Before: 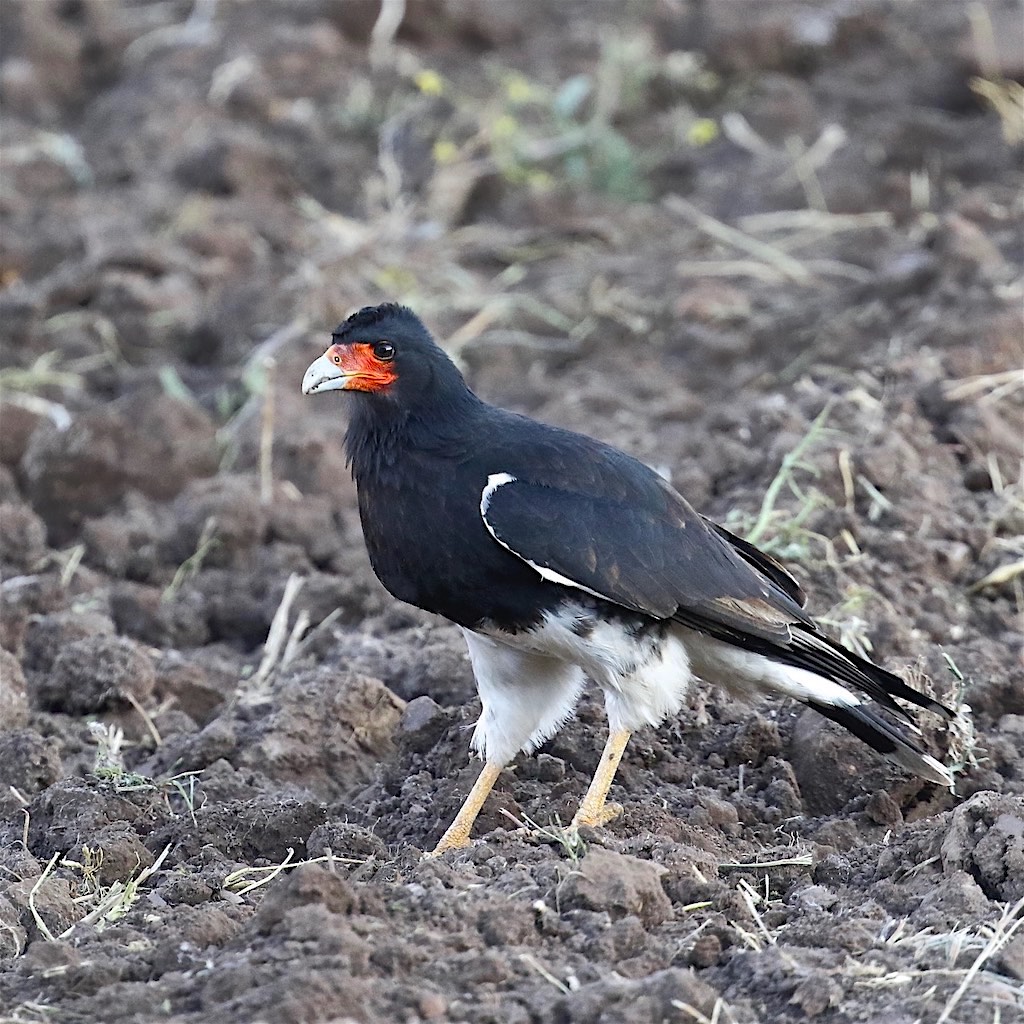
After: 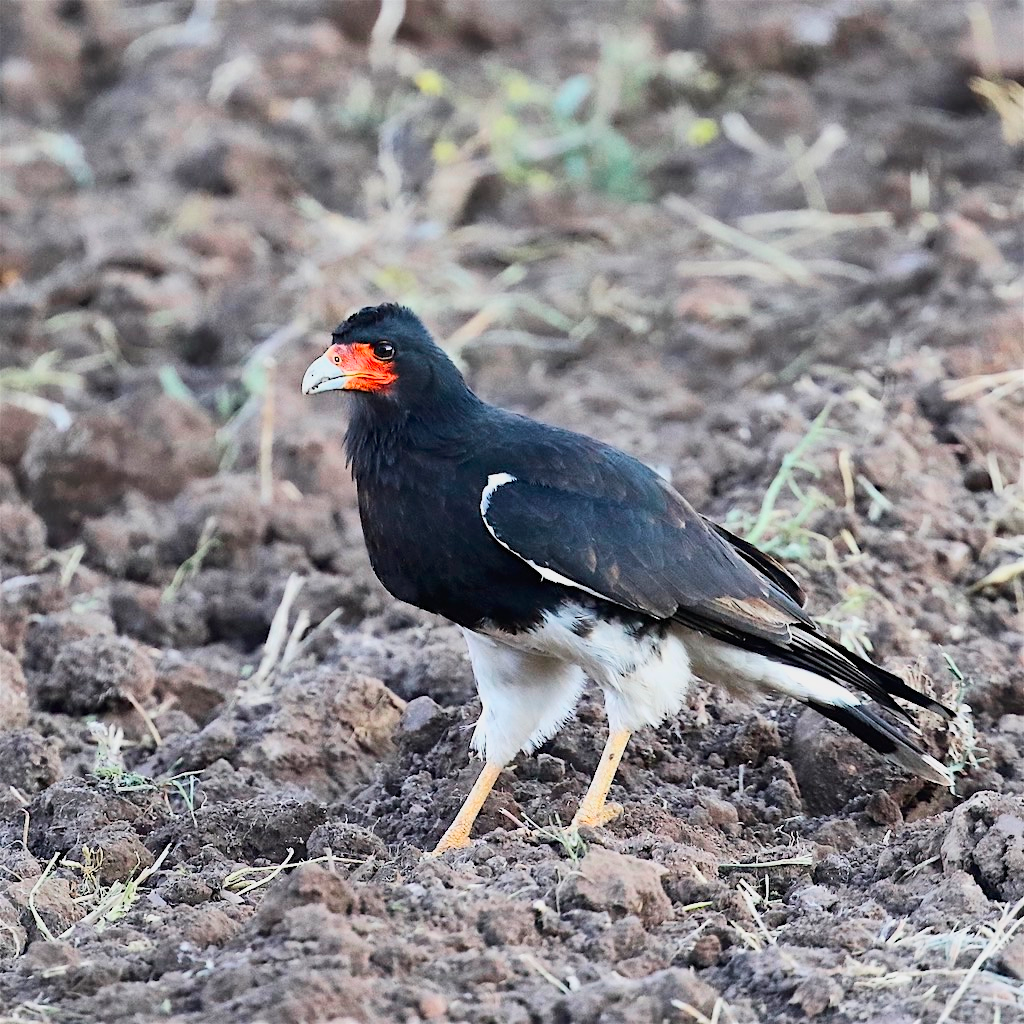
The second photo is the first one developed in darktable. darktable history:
tone curve: curves: ch0 [(0, 0.006) (0.184, 0.172) (0.405, 0.46) (0.456, 0.528) (0.634, 0.728) (0.877, 0.89) (0.984, 0.935)]; ch1 [(0, 0) (0.443, 0.43) (0.492, 0.495) (0.566, 0.582) (0.595, 0.606) (0.608, 0.609) (0.65, 0.677) (1, 1)]; ch2 [(0, 0) (0.33, 0.301) (0.421, 0.443) (0.447, 0.489) (0.492, 0.495) (0.537, 0.583) (0.586, 0.591) (0.663, 0.686) (1, 1)], color space Lab, linked channels, preserve colors none
